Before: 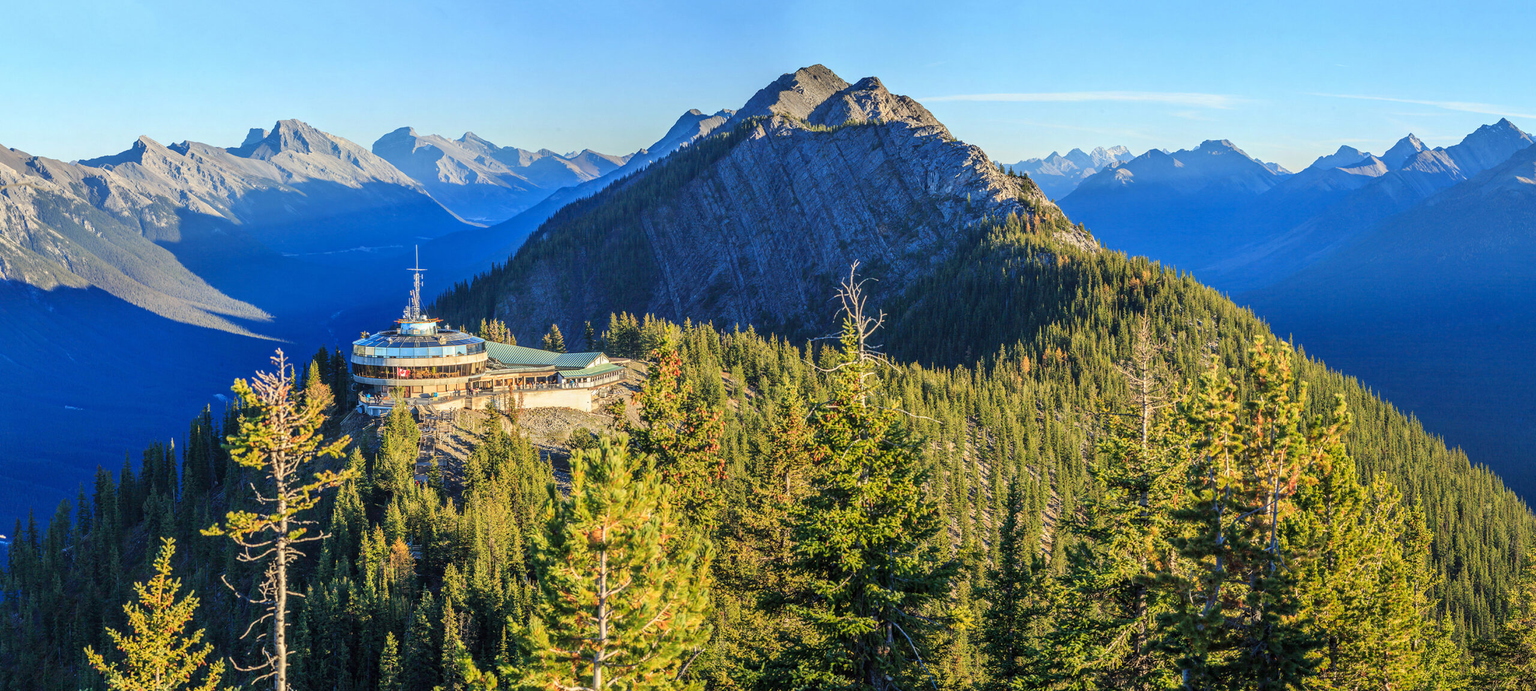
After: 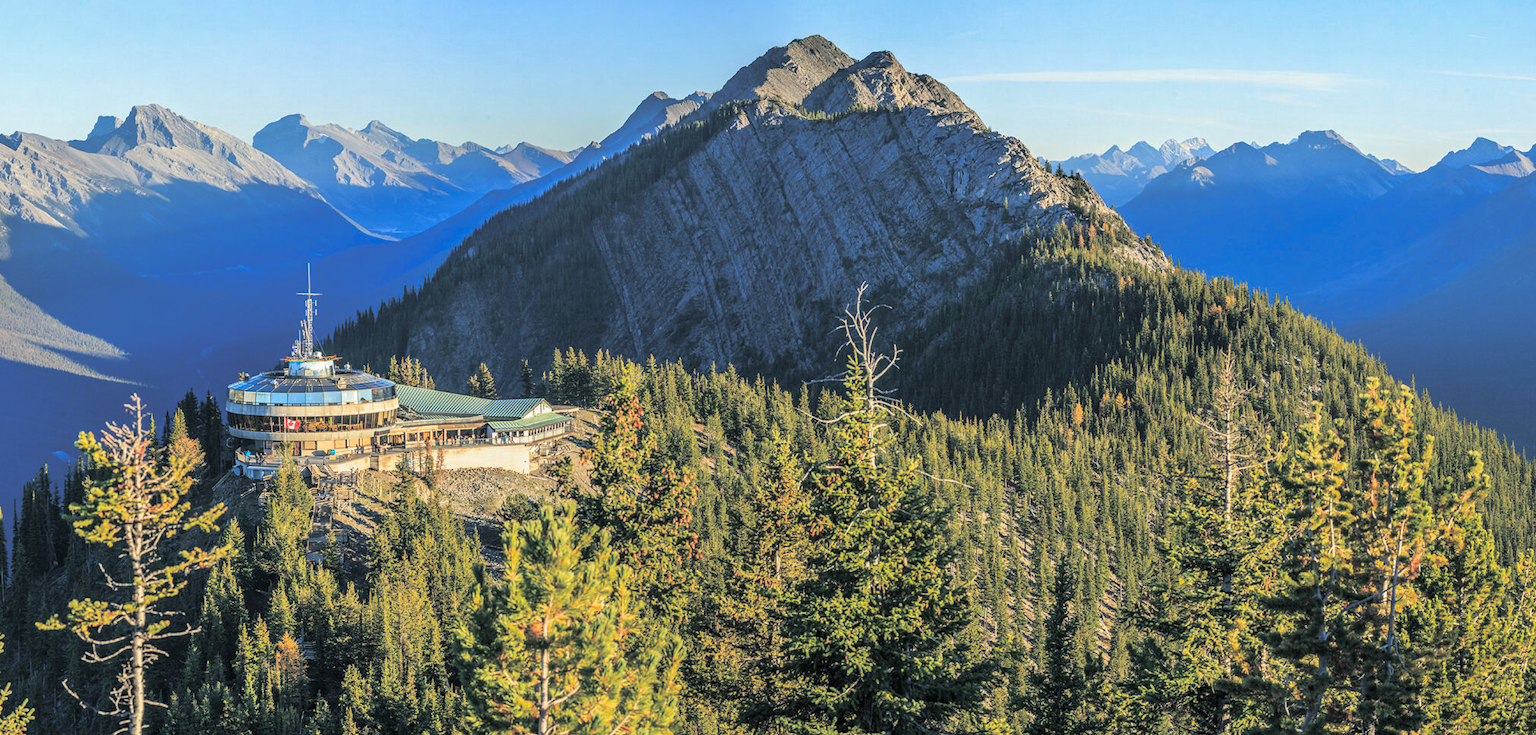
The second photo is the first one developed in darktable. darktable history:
split-toning: shadows › hue 201.6°, shadows › saturation 0.16, highlights › hue 50.4°, highlights › saturation 0.2, balance -49.9
crop: left 11.225%, top 5.381%, right 9.565%, bottom 10.314%
